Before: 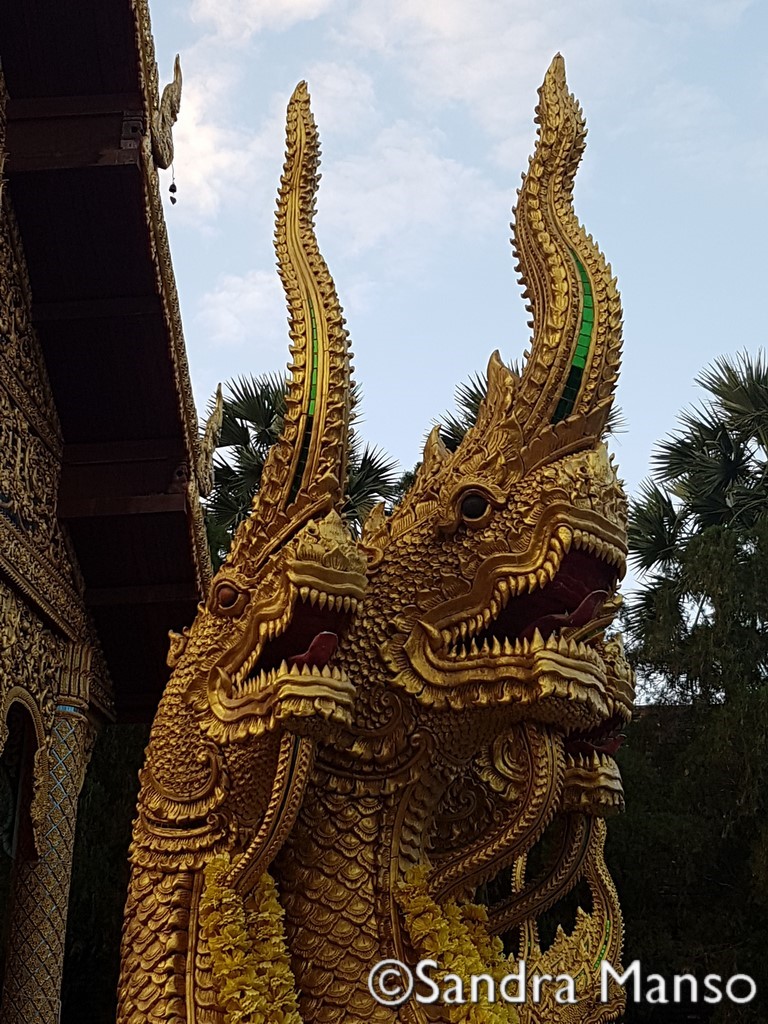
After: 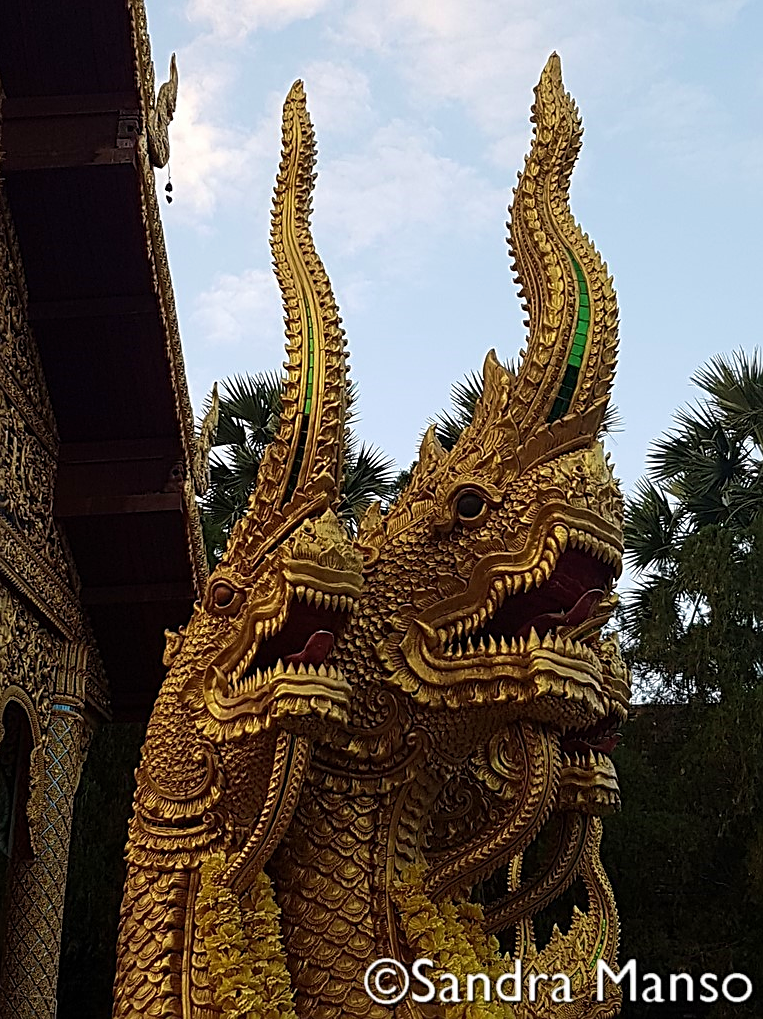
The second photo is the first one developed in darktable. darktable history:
crop and rotate: left 0.614%, top 0.179%, bottom 0.309%
velvia: on, module defaults
sharpen: on, module defaults
